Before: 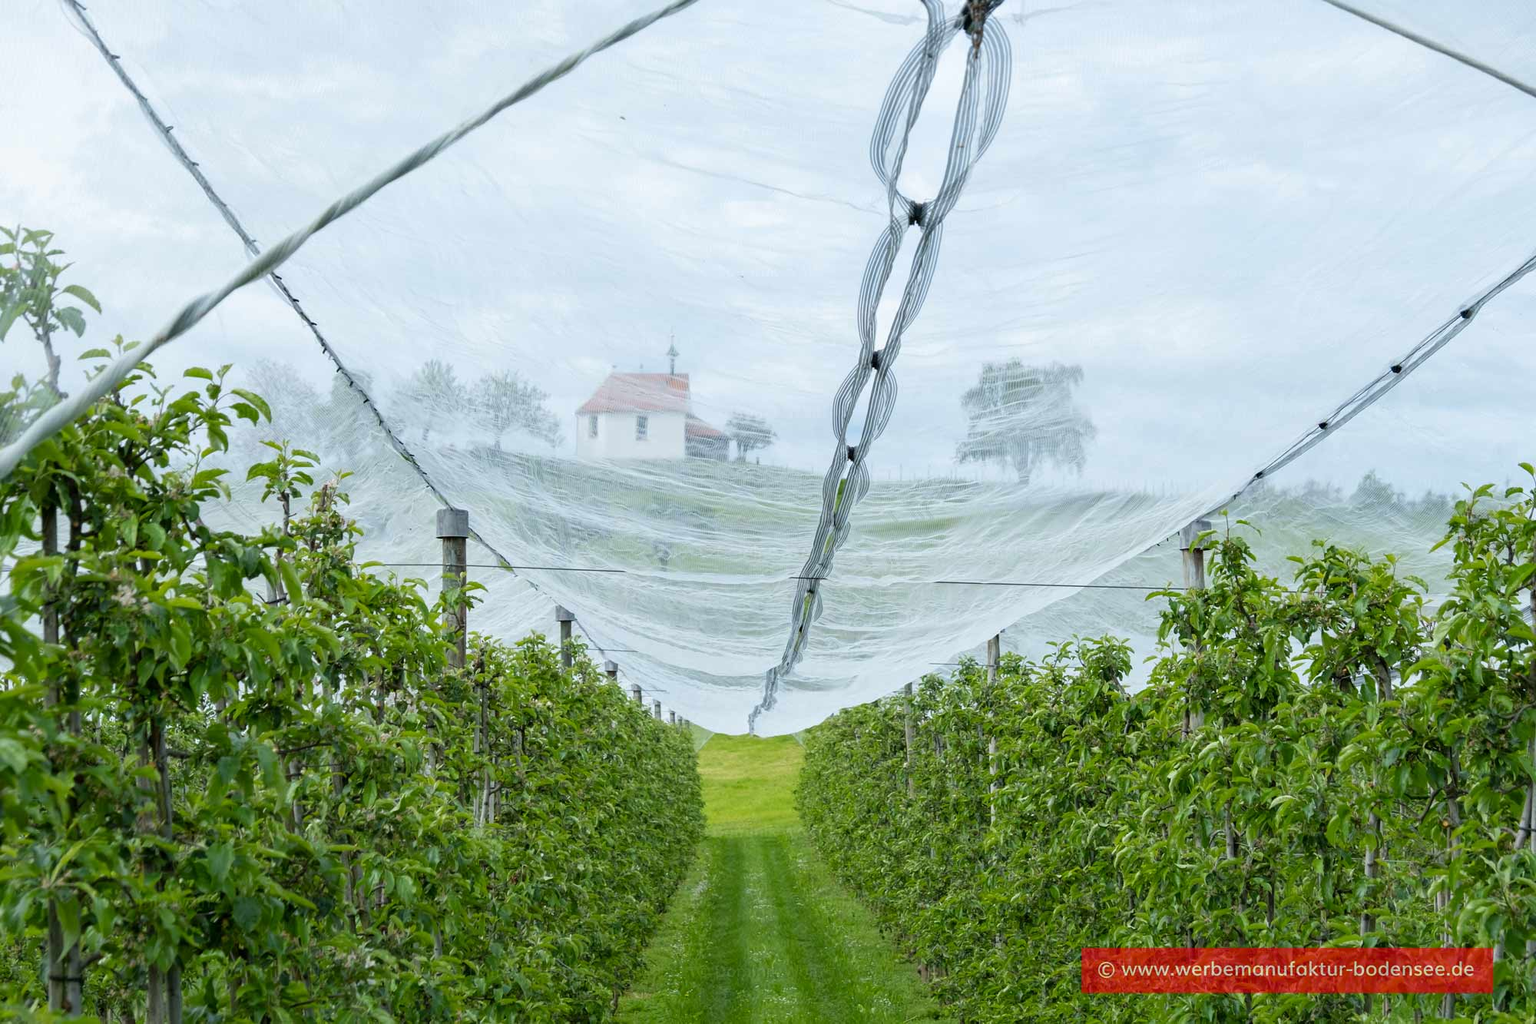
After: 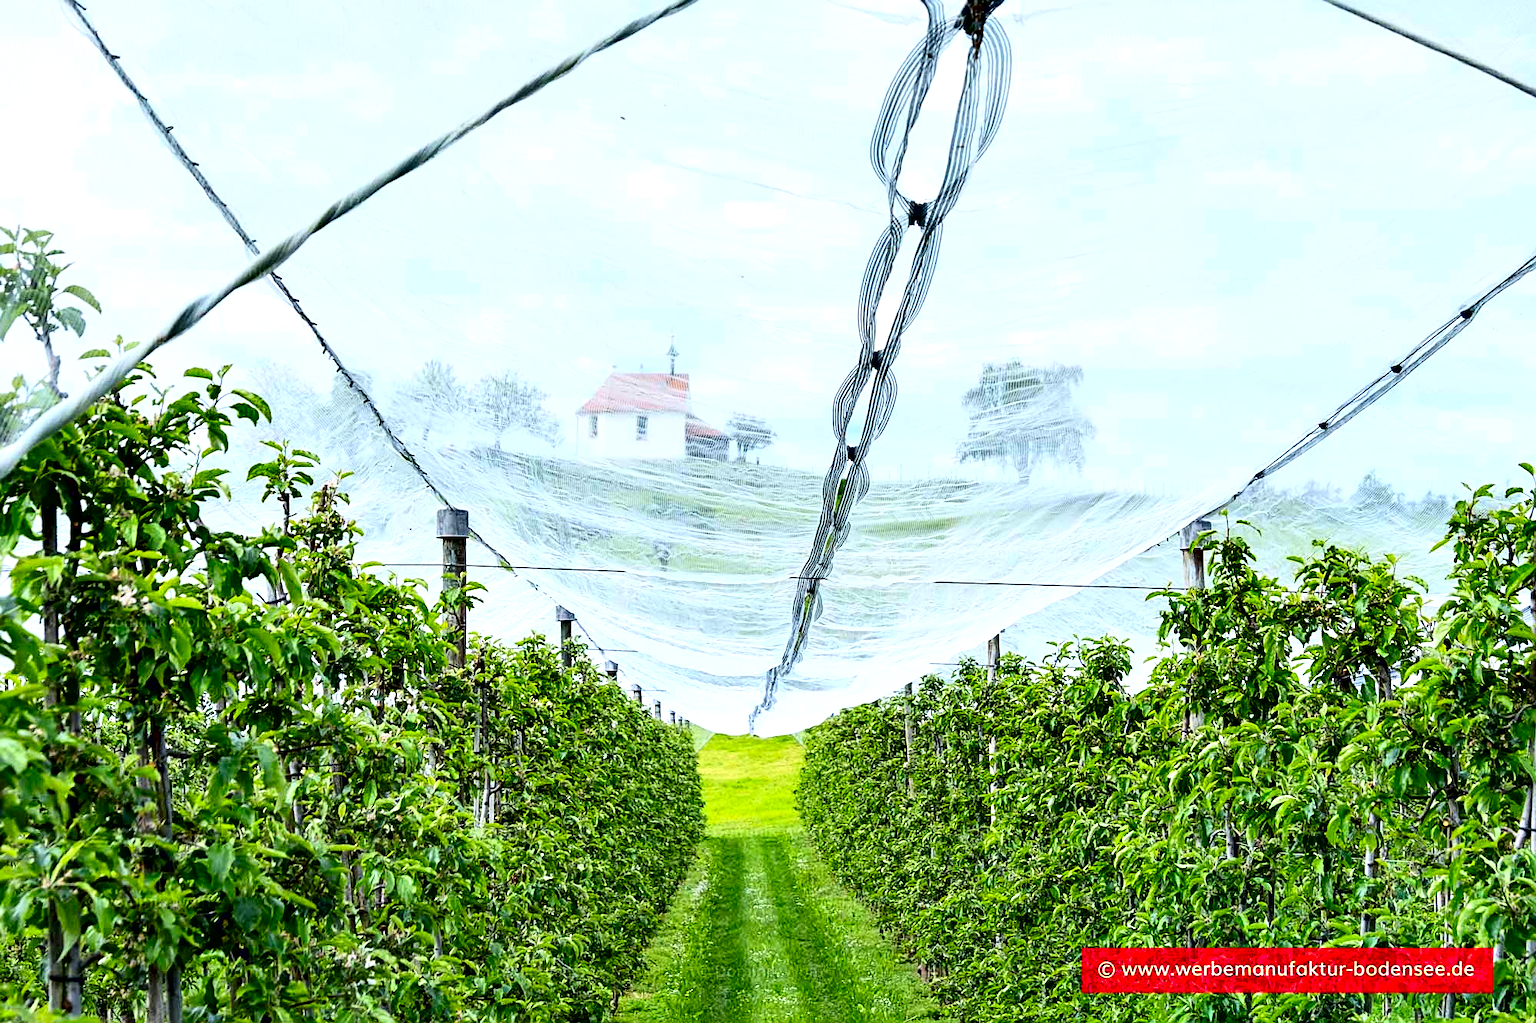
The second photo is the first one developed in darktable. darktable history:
contrast equalizer: y [[0.627 ×6], [0.563 ×6], [0 ×6], [0 ×6], [0 ×6]]
sharpen: on, module defaults
exposure: exposure 0.297 EV, compensate exposure bias true, compensate highlight preservation false
contrast brightness saturation: contrast 0.226, brightness 0.108, saturation 0.288
